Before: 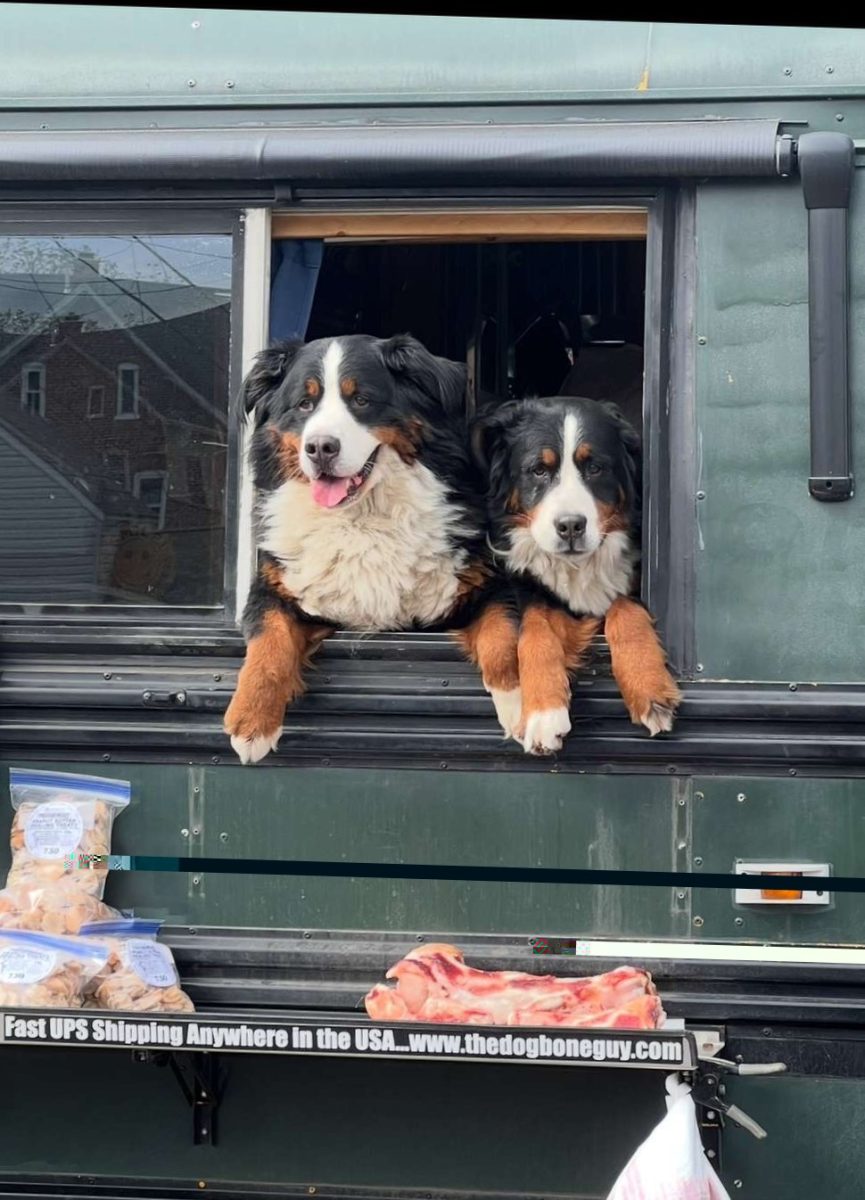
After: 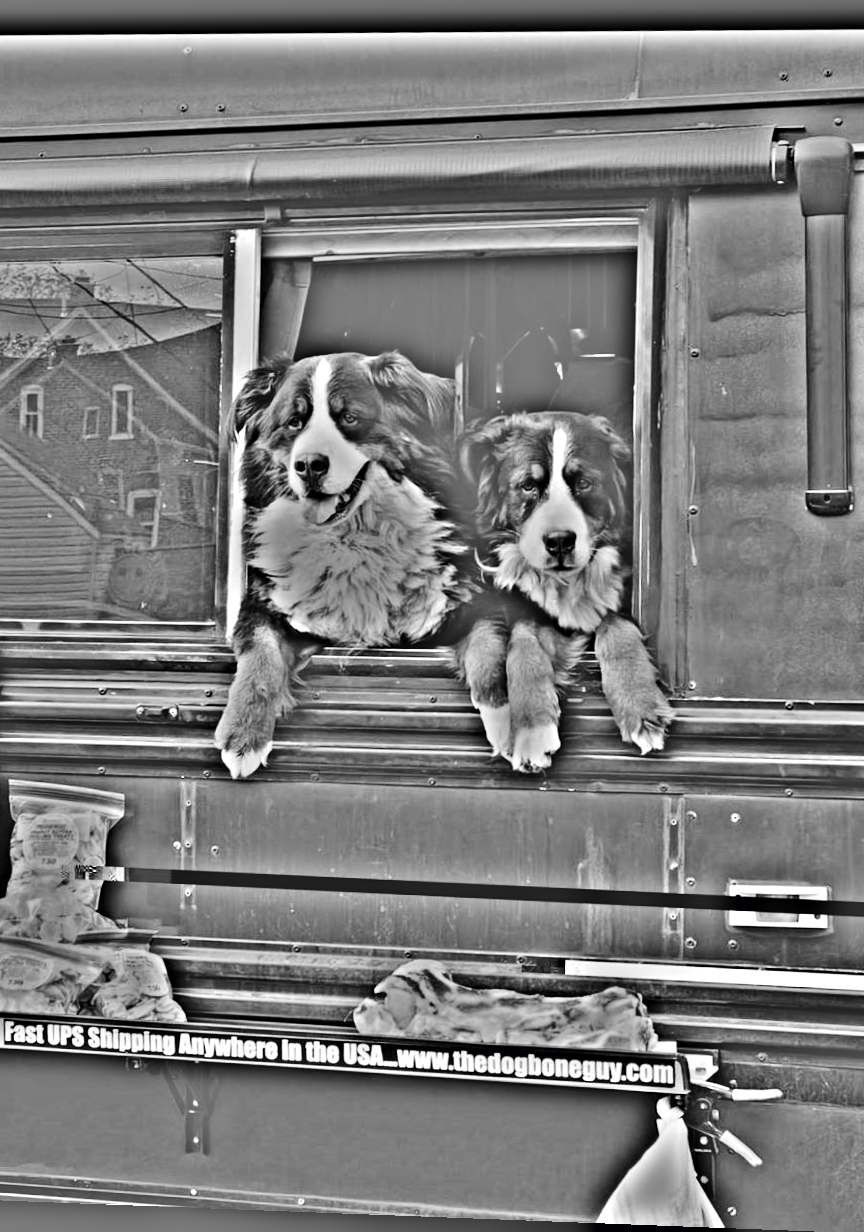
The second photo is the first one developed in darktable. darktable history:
exposure: exposure -1 EV, compensate highlight preservation false
tone curve: curves: ch0 [(0, 0) (0.126, 0.061) (0.338, 0.285) (0.494, 0.518) (0.703, 0.762) (1, 1)]; ch1 [(0, 0) (0.389, 0.313) (0.457, 0.442) (0.5, 0.501) (0.55, 0.578) (1, 1)]; ch2 [(0, 0) (0.44, 0.424) (0.501, 0.499) (0.557, 0.564) (0.613, 0.67) (0.707, 0.746) (1, 1)], color space Lab, independent channels, preserve colors none
highpass: sharpness 49.79%, contrast boost 49.79%
rotate and perspective: lens shift (horizontal) -0.055, automatic cropping off
color balance rgb: perceptual saturation grading › global saturation 30%, global vibrance 20%
